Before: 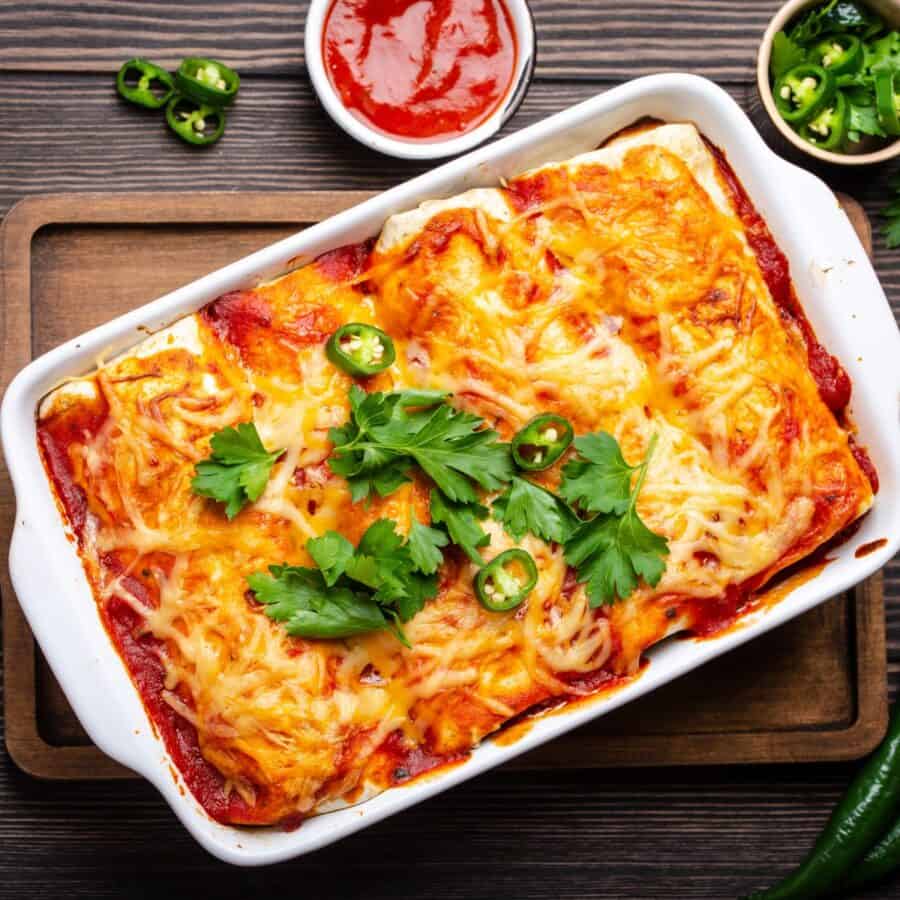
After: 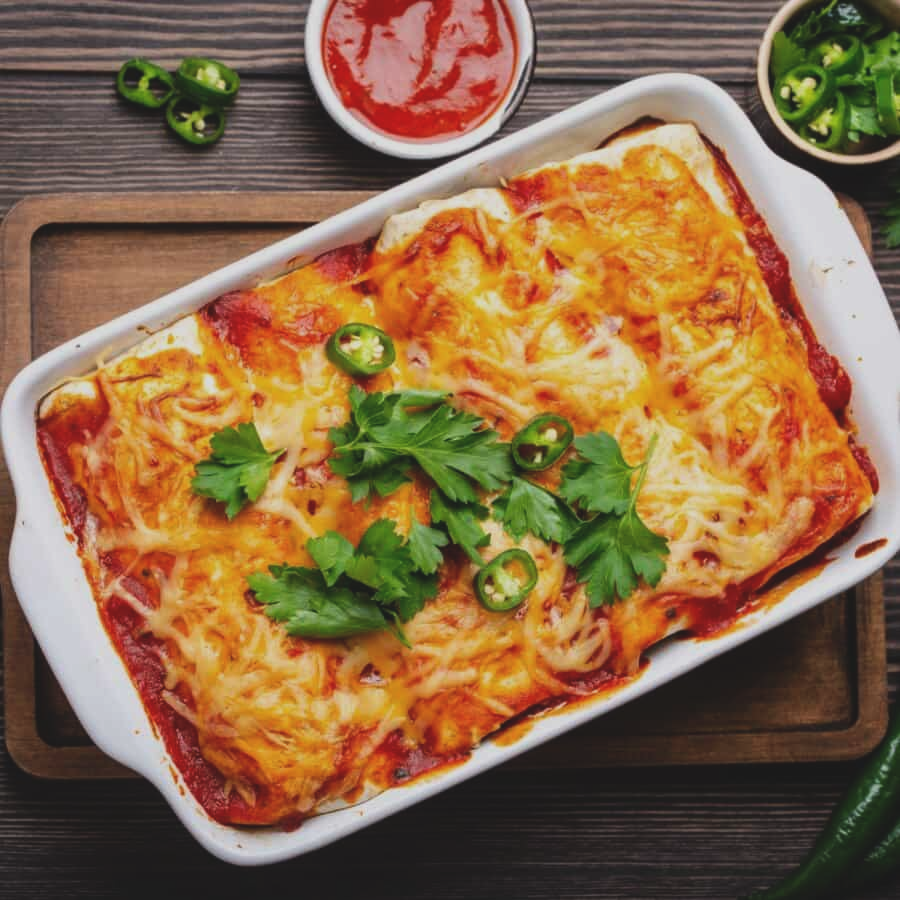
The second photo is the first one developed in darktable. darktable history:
exposure: black level correction -0.015, exposure -0.507 EV, compensate highlight preservation false
